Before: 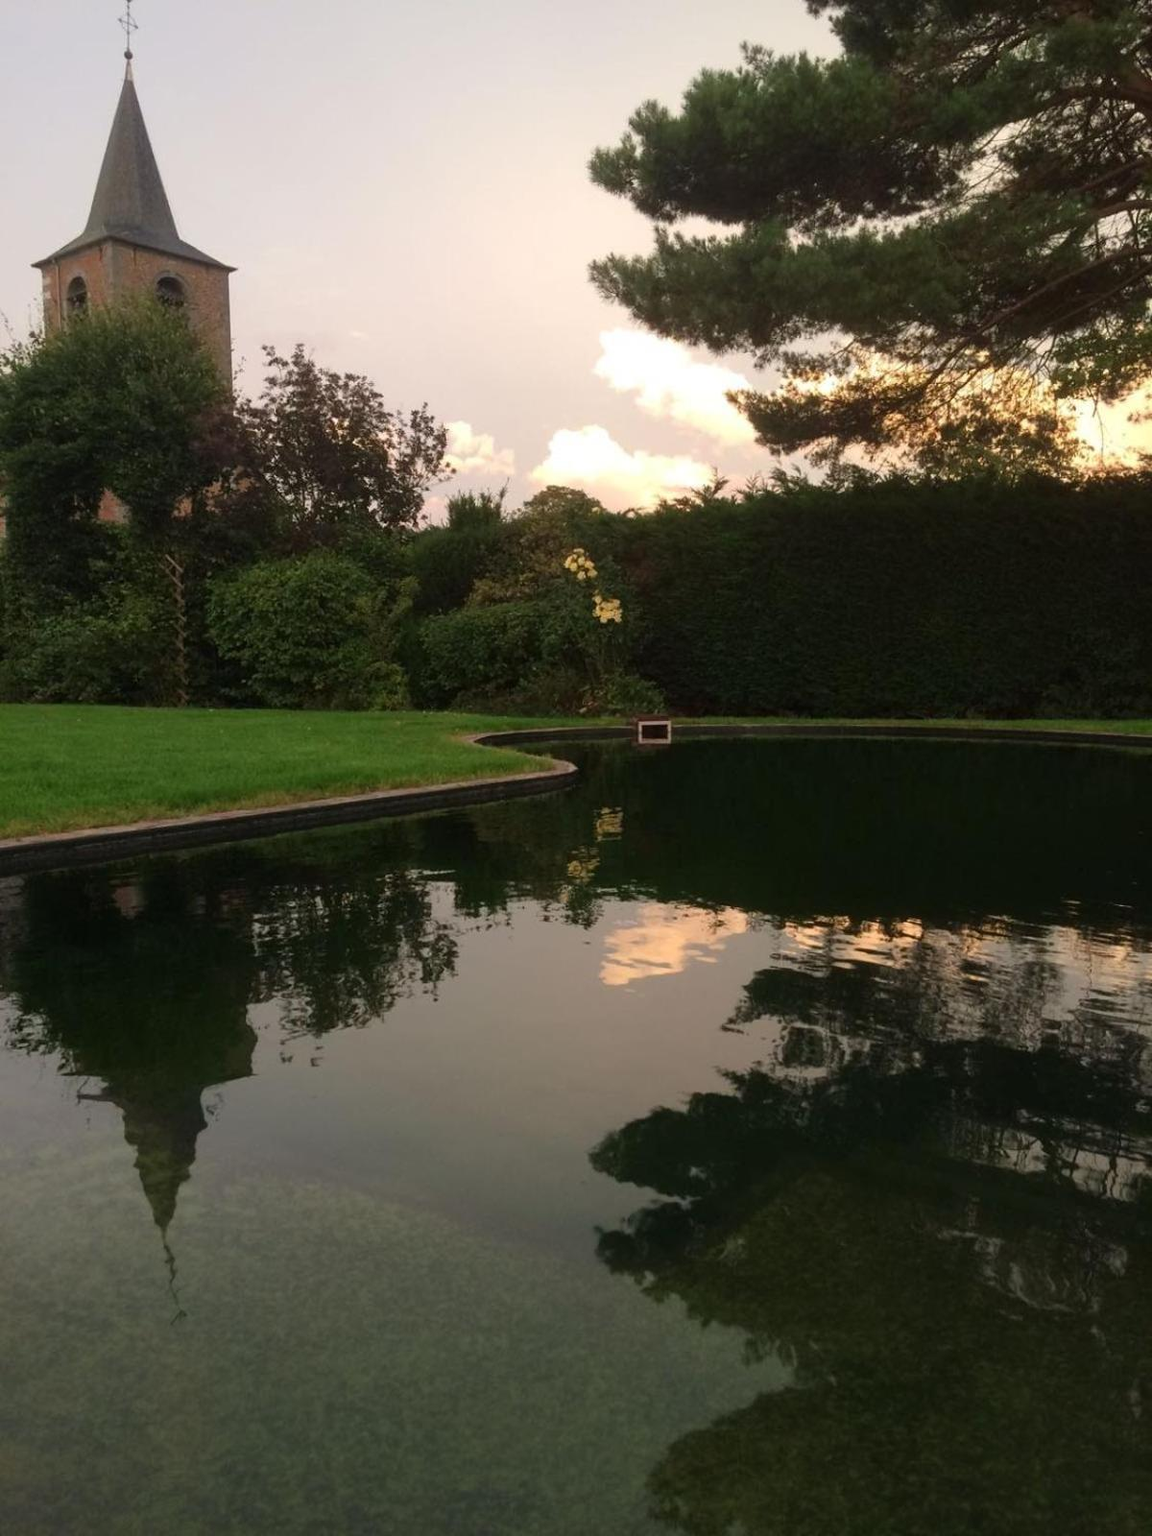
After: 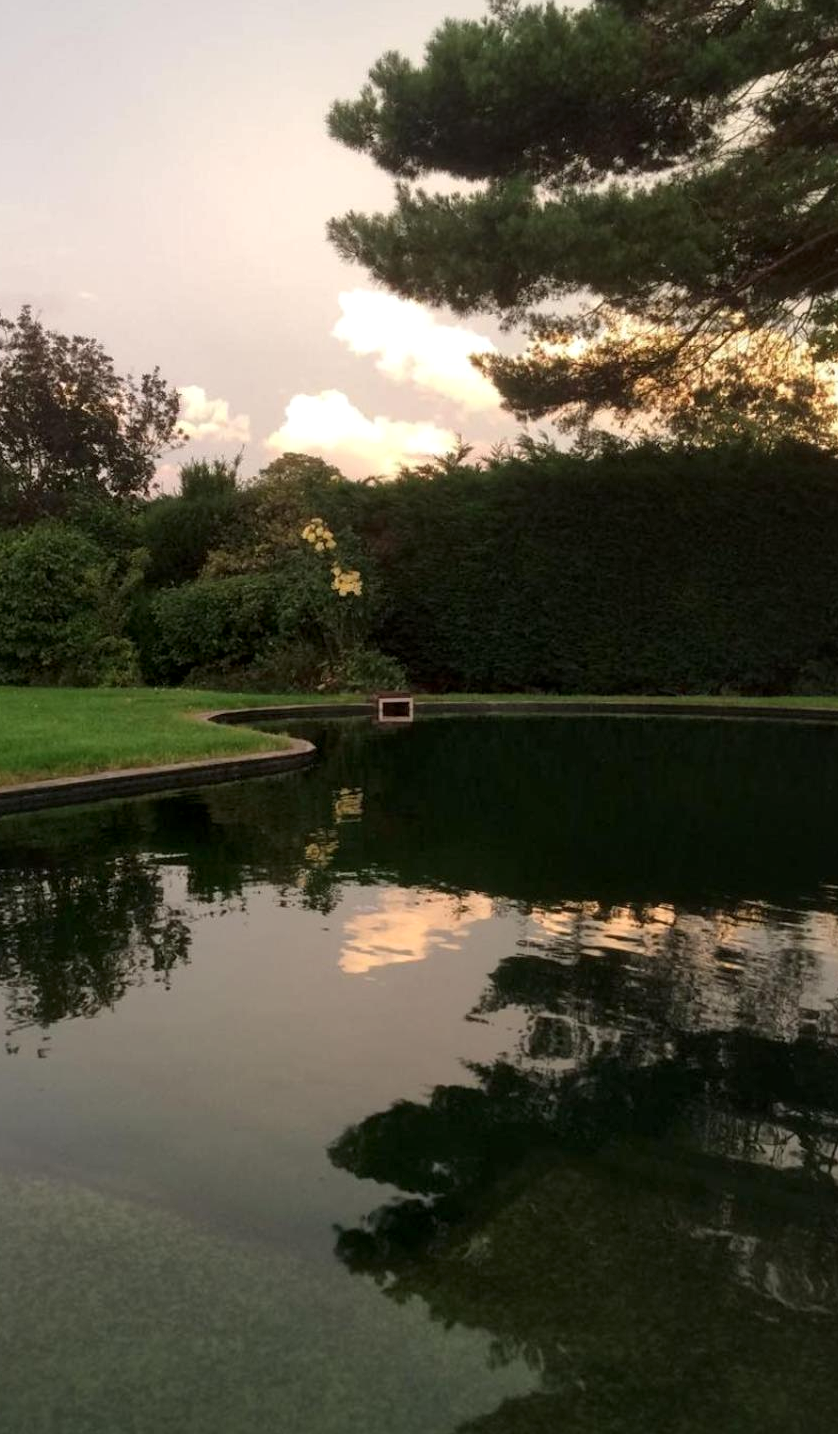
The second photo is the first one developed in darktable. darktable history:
crop and rotate: left 23.881%, top 3.401%, right 6.278%, bottom 6.948%
local contrast: mode bilateral grid, contrast 19, coarseness 99, detail 150%, midtone range 0.2
